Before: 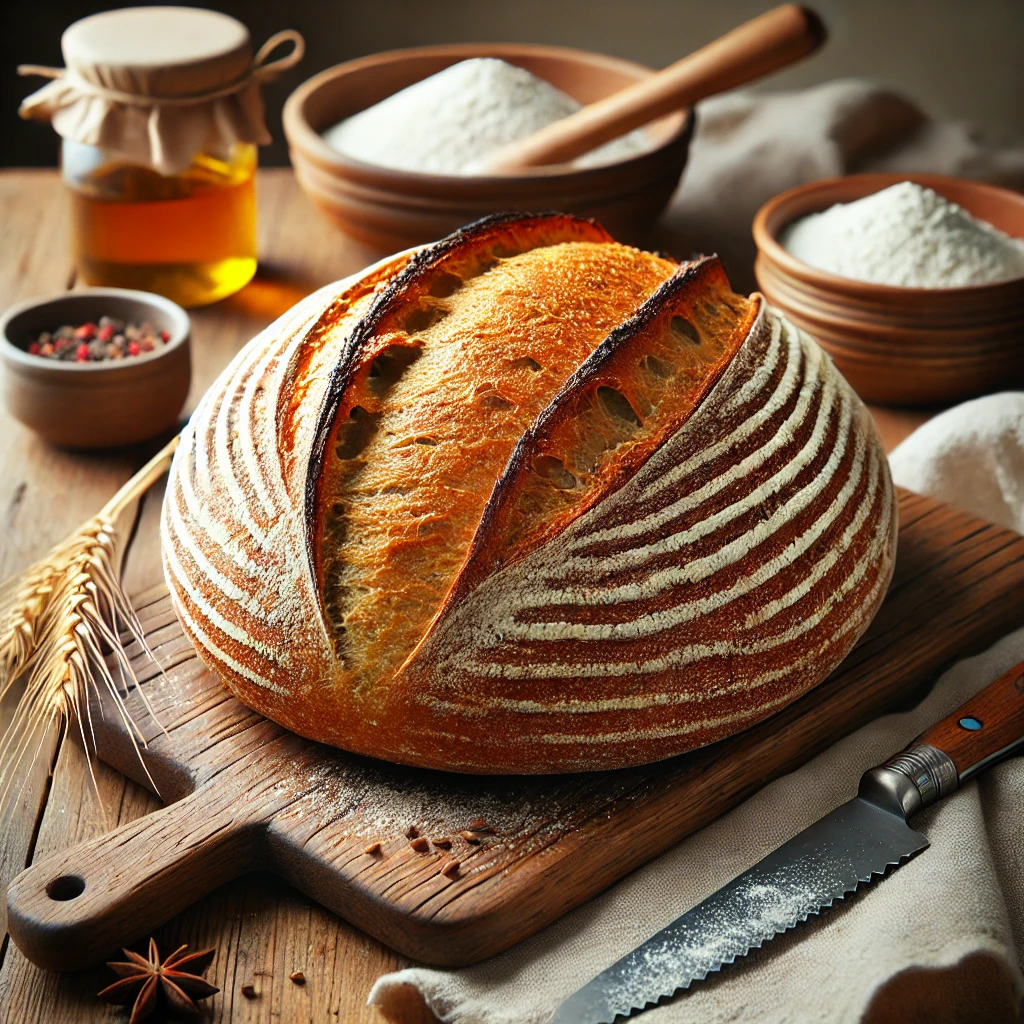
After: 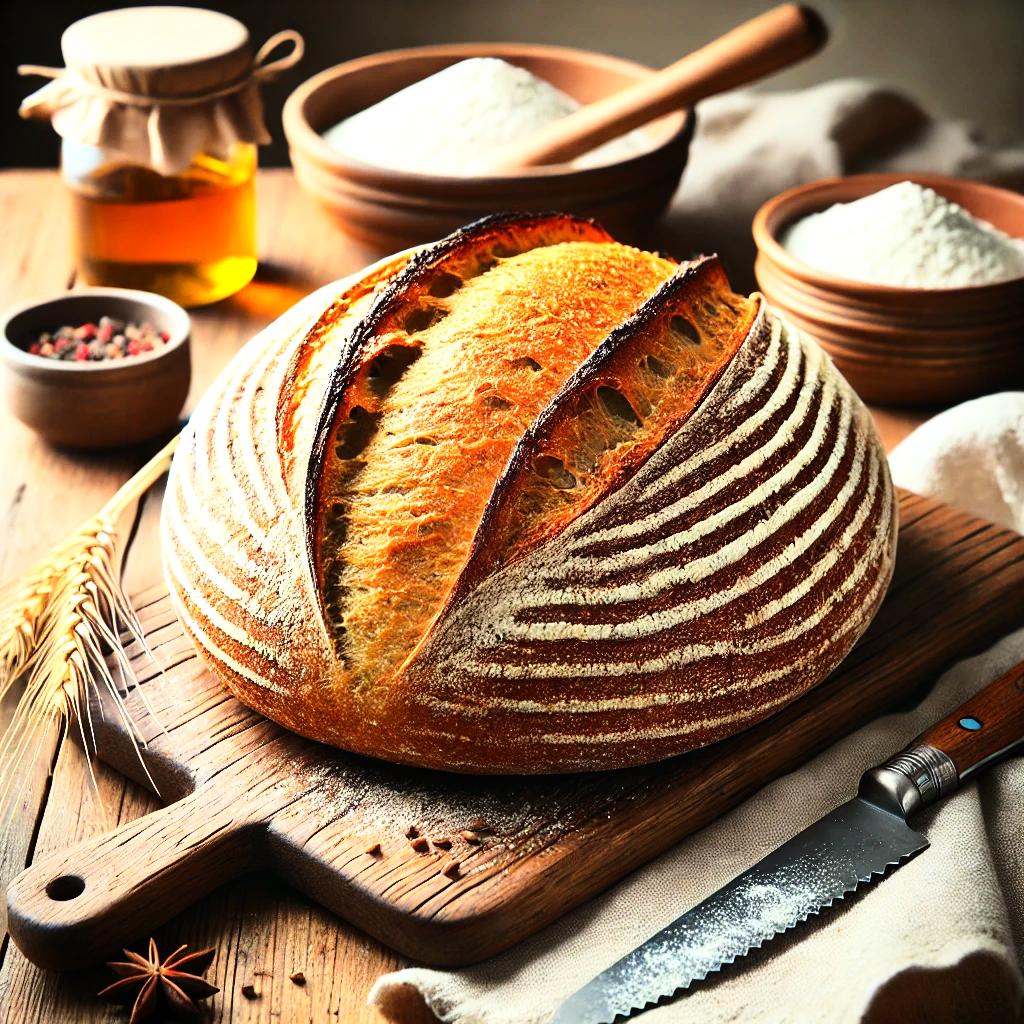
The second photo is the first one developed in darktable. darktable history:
tone equalizer: -8 EV -0.417 EV, -7 EV -0.389 EV, -6 EV -0.333 EV, -5 EV -0.222 EV, -3 EV 0.222 EV, -2 EV 0.333 EV, -1 EV 0.389 EV, +0 EV 0.417 EV, edges refinement/feathering 500, mask exposure compensation -1.57 EV, preserve details no
base curve: curves: ch0 [(0, 0) (0.028, 0.03) (0.121, 0.232) (0.46, 0.748) (0.859, 0.968) (1, 1)]
